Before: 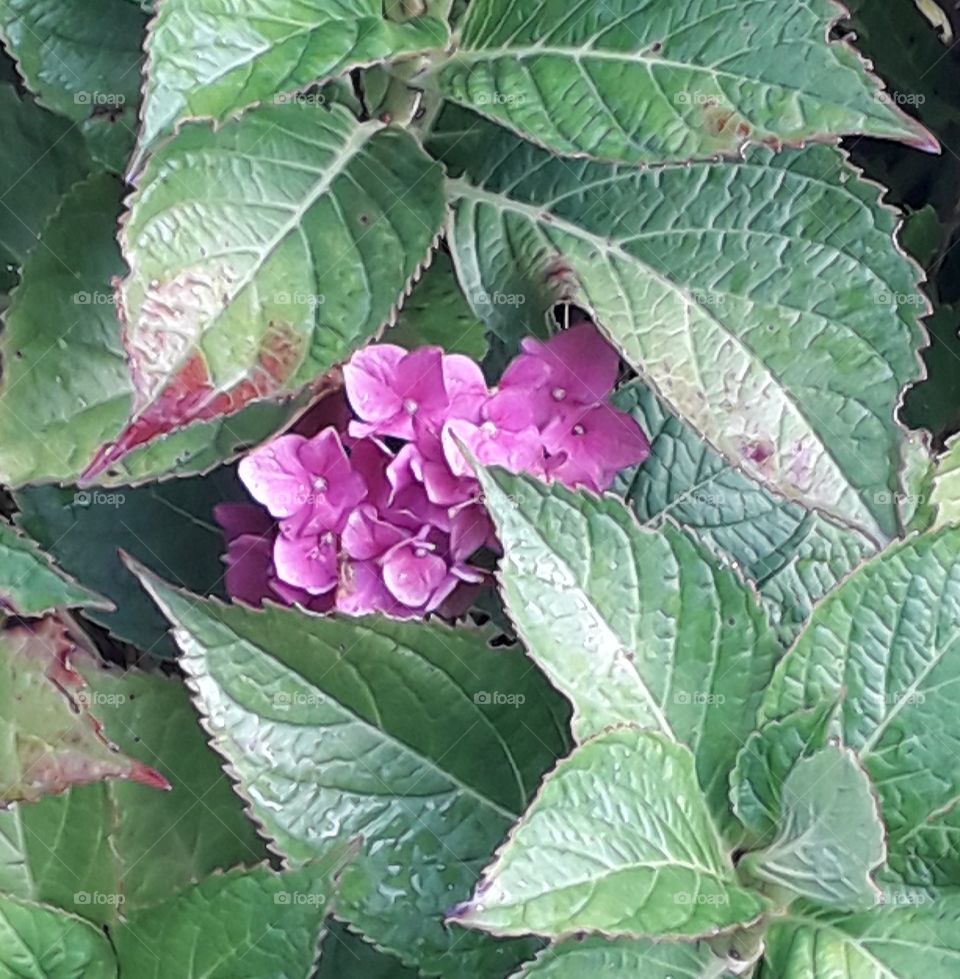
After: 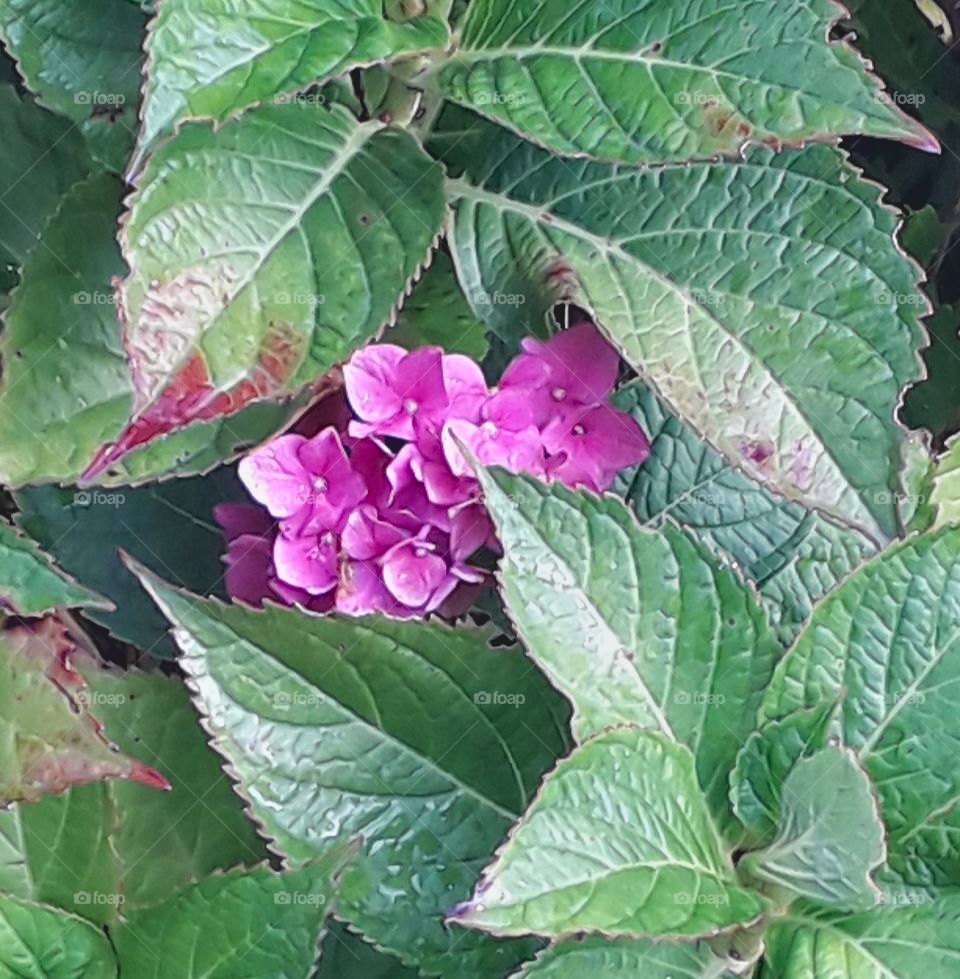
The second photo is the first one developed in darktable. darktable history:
contrast brightness saturation: contrast -0.19, saturation 0.19
contrast equalizer: y [[0.546, 0.552, 0.554, 0.554, 0.552, 0.546], [0.5 ×6], [0.5 ×6], [0 ×6], [0 ×6]]
